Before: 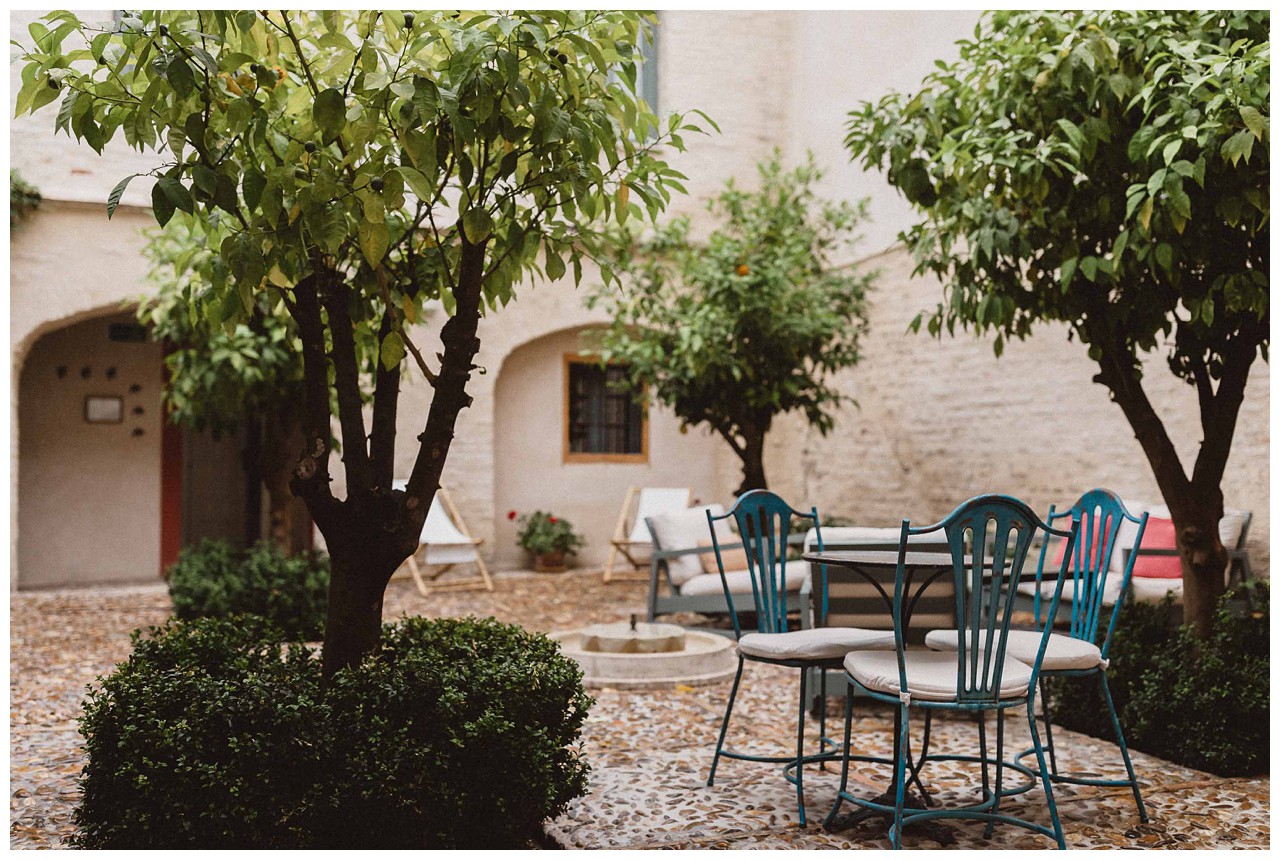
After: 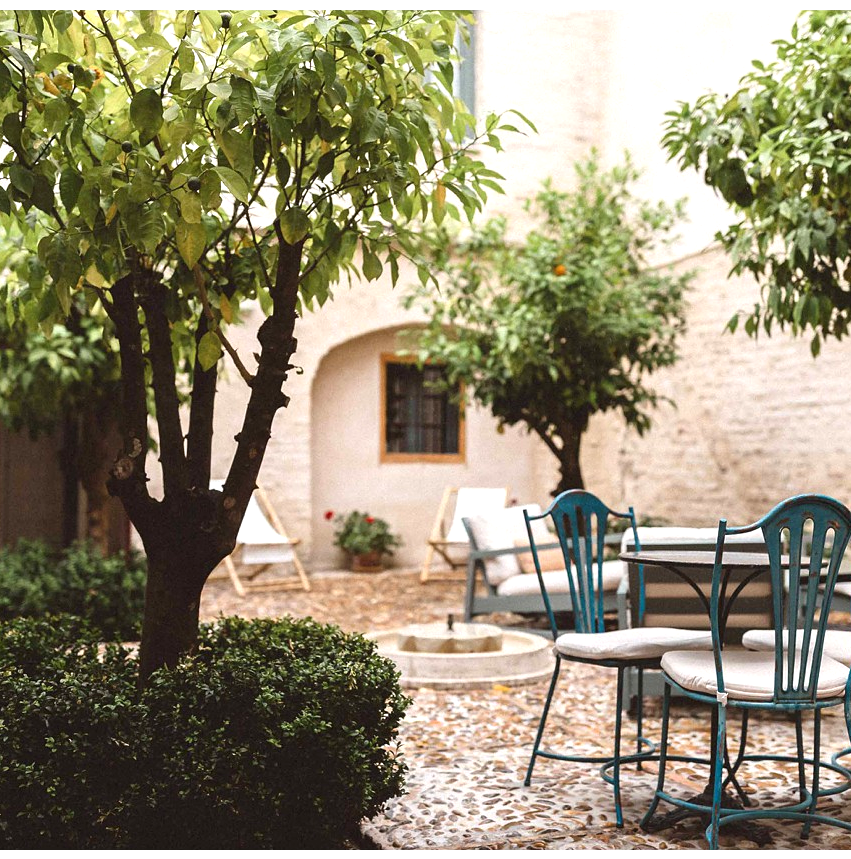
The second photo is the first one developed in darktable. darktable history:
crop and rotate: left 14.316%, right 19.127%
exposure: black level correction 0, exposure 0.698 EV, compensate exposure bias true, compensate highlight preservation false
